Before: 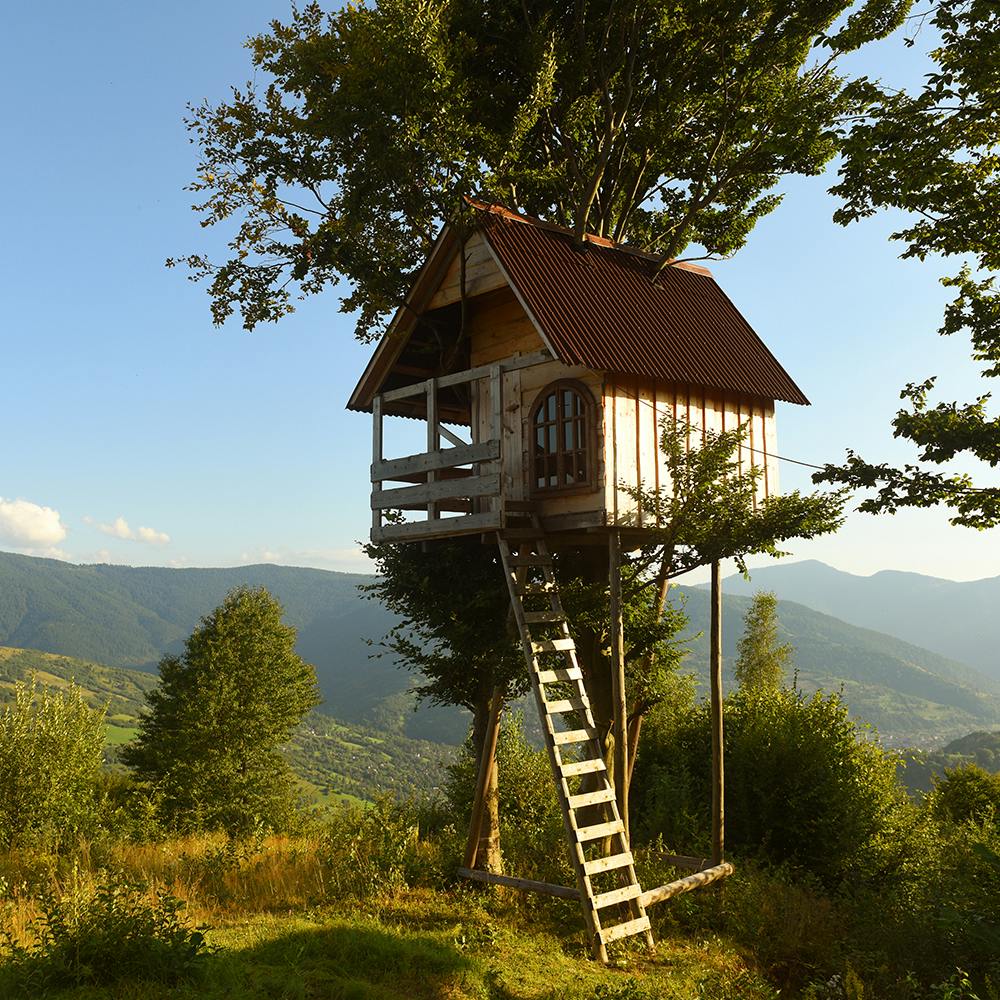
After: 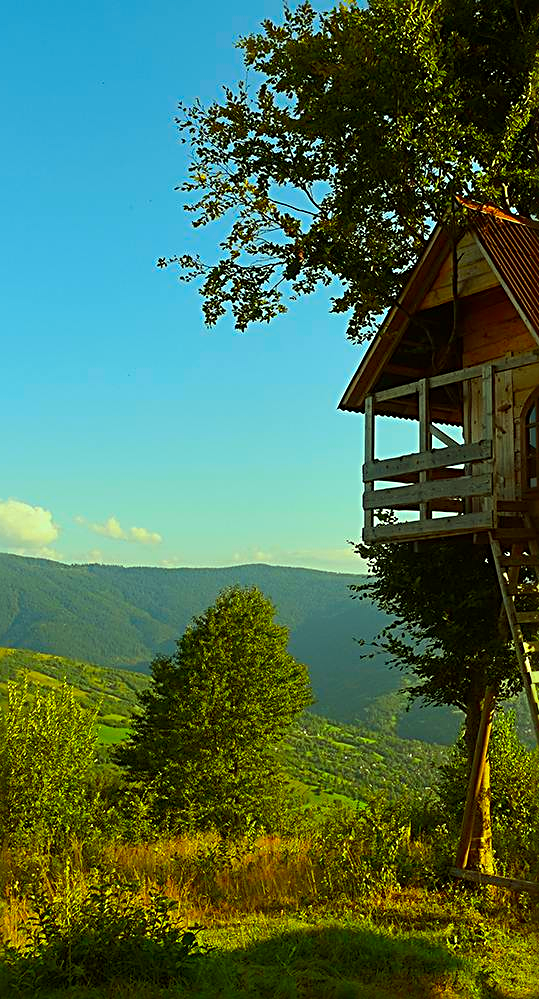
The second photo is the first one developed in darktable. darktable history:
exposure: black level correction 0.001, exposure -0.197 EV, compensate highlight preservation false
color correction: highlights a* -10.99, highlights b* 9.88, saturation 1.71
sharpen: radius 2.809, amount 0.705
crop: left 0.812%, right 45.268%, bottom 0.084%
